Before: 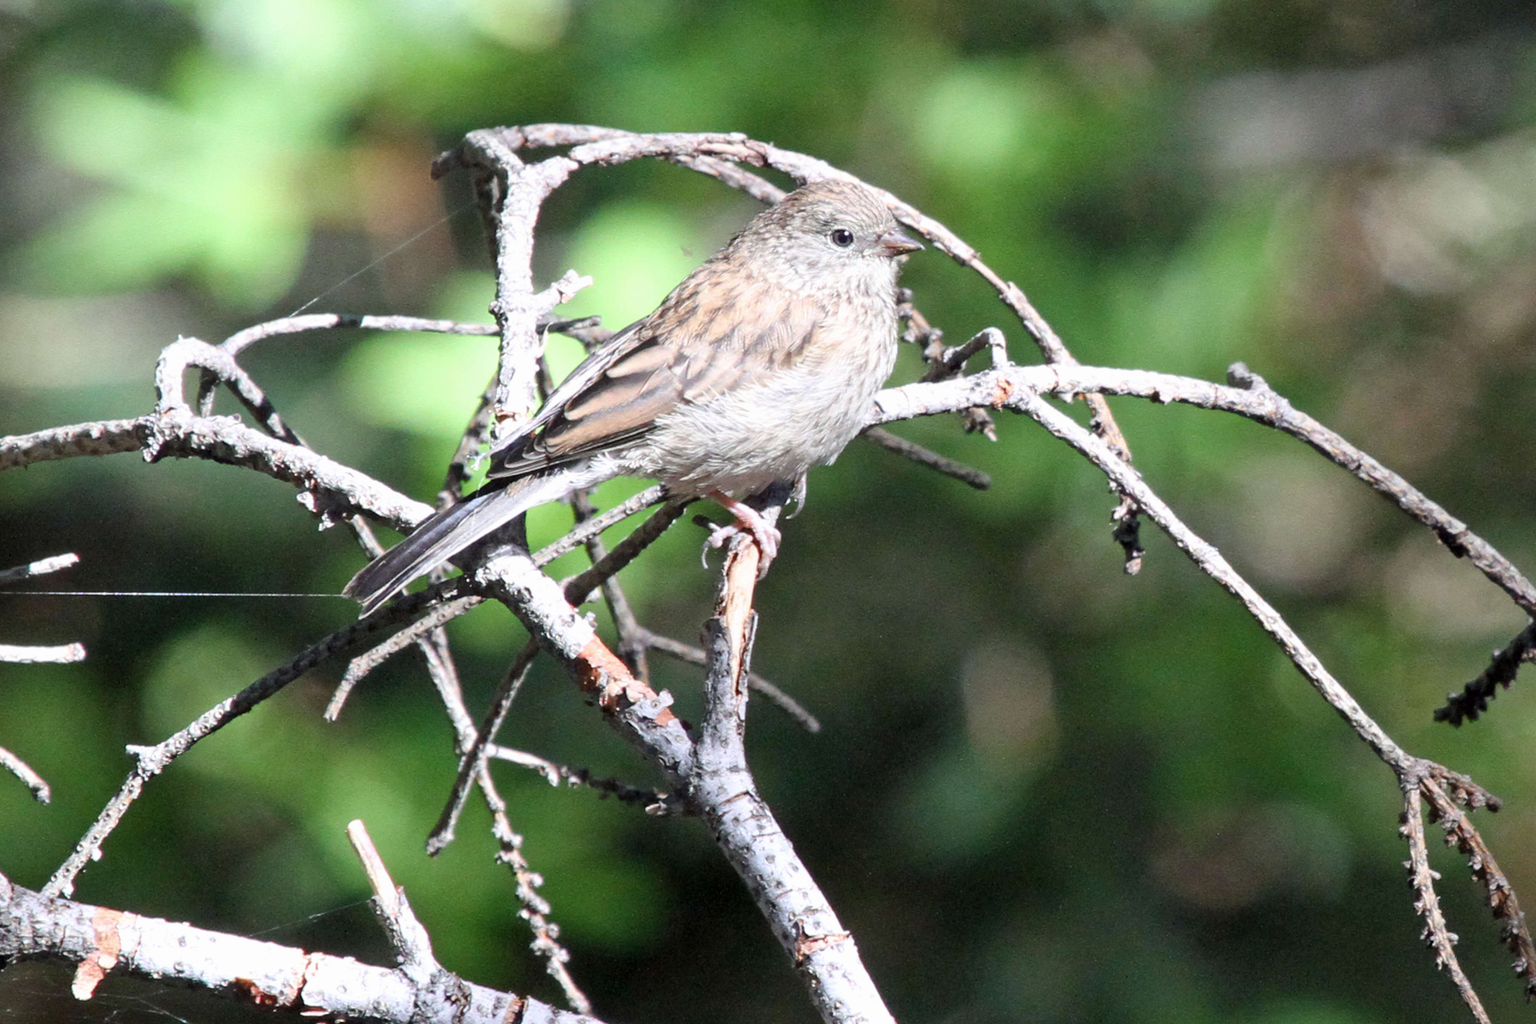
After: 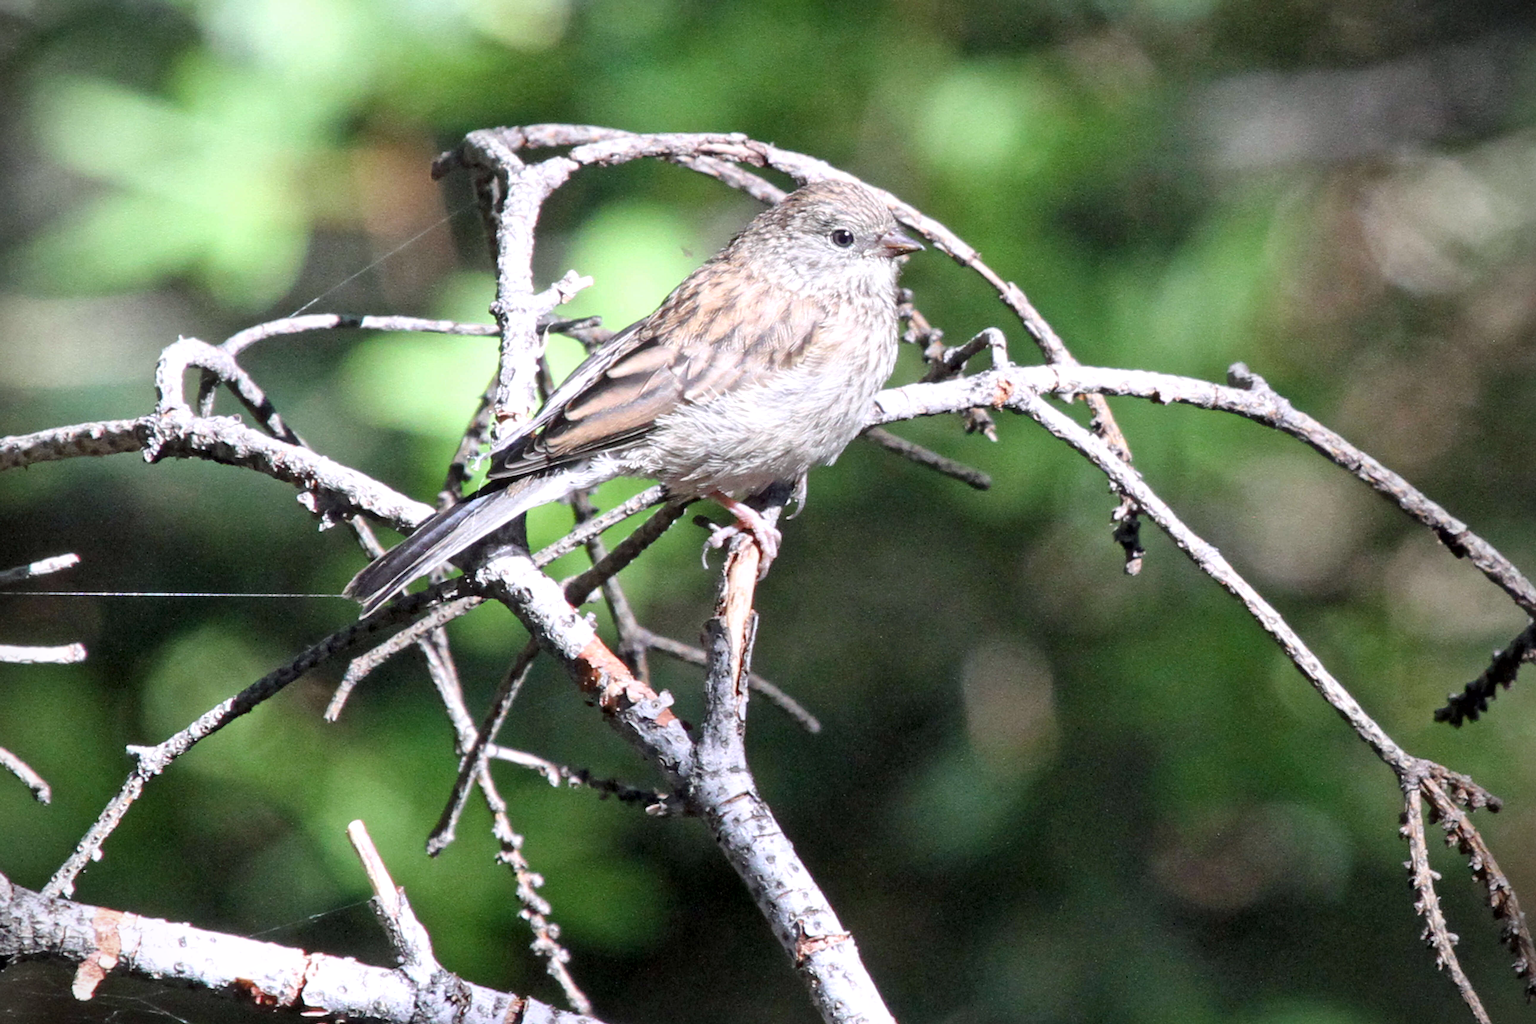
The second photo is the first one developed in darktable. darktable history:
vignetting: fall-off start 92.6%, brightness -0.52, saturation -0.51, center (-0.012, 0)
white balance: red 1.009, blue 1.027
local contrast: mode bilateral grid, contrast 20, coarseness 50, detail 132%, midtone range 0.2
